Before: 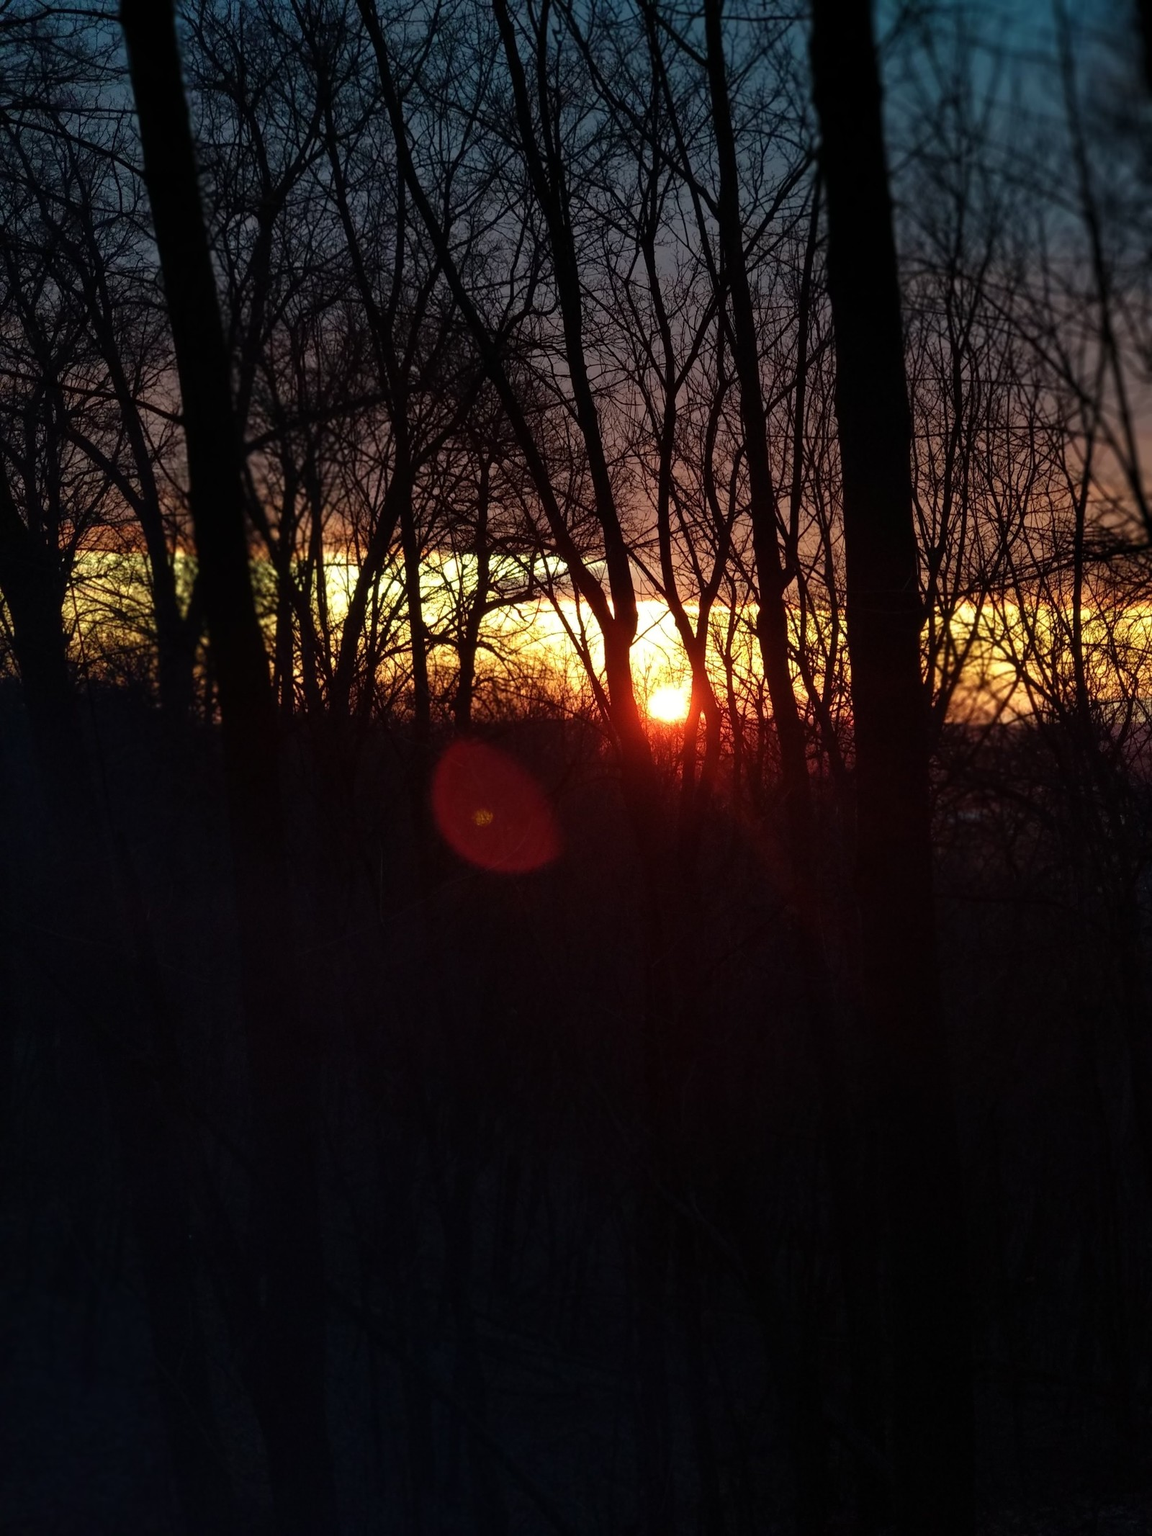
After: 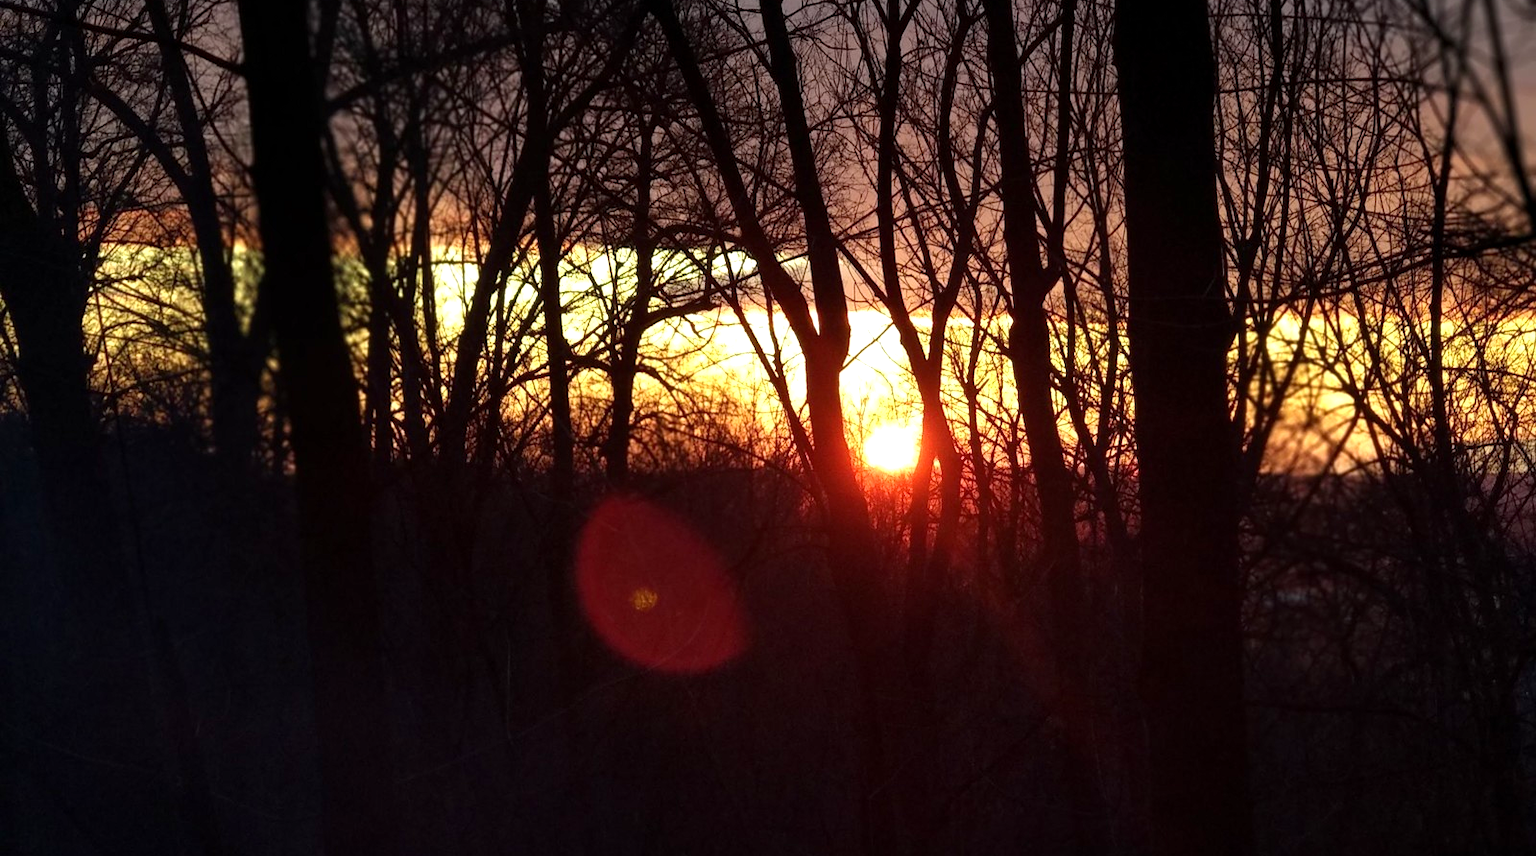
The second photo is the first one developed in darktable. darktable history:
crop and rotate: top 23.975%, bottom 34.161%
exposure: black level correction 0.001, exposure 0.499 EV, compensate highlight preservation false
